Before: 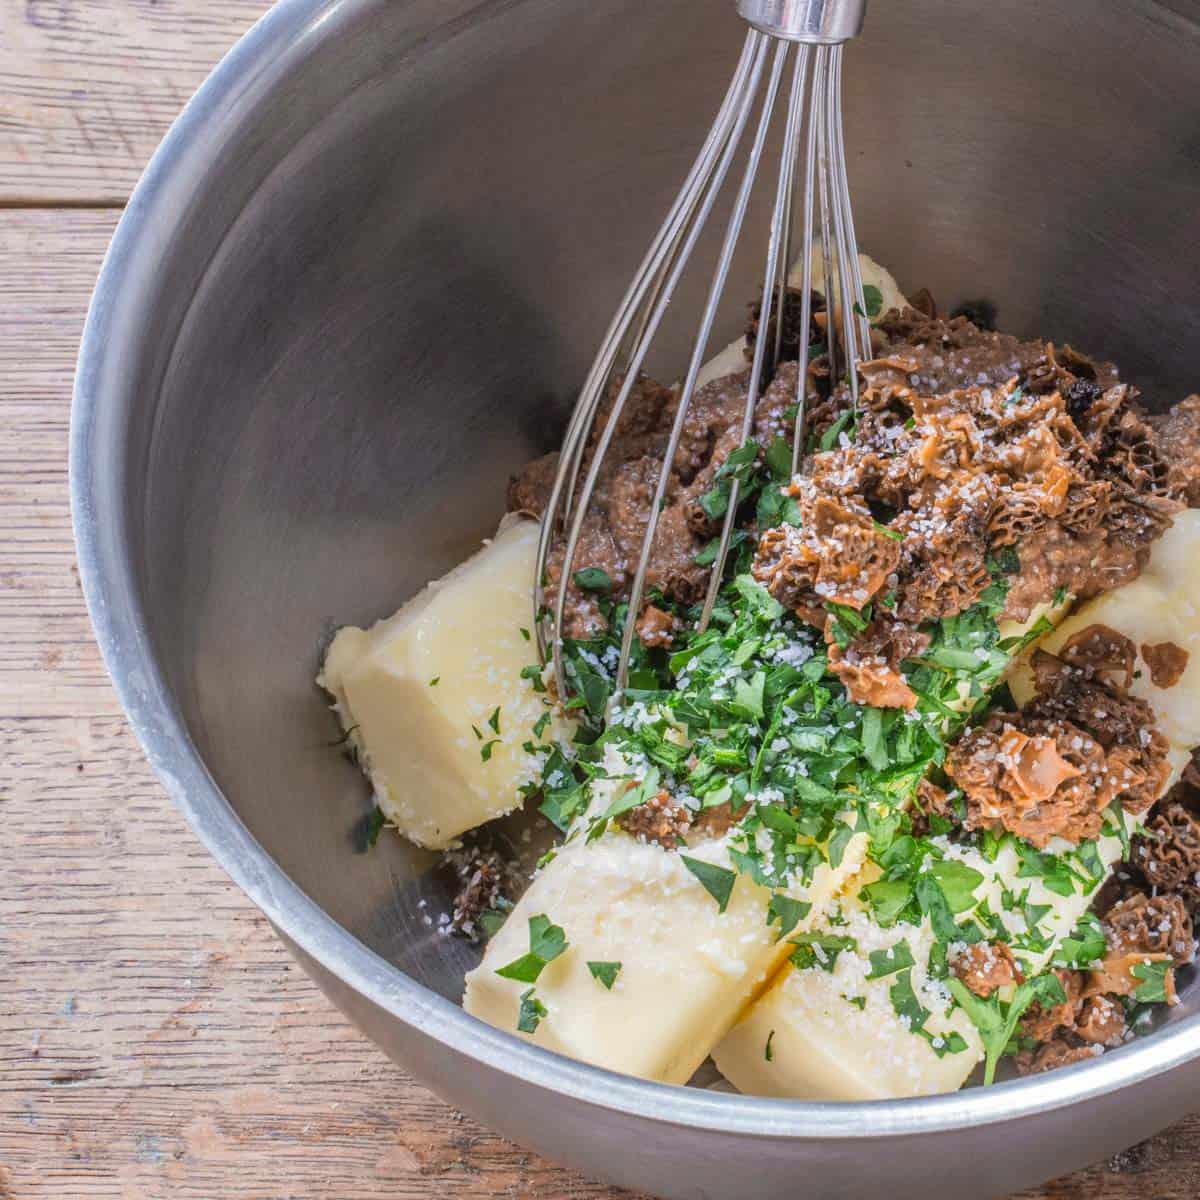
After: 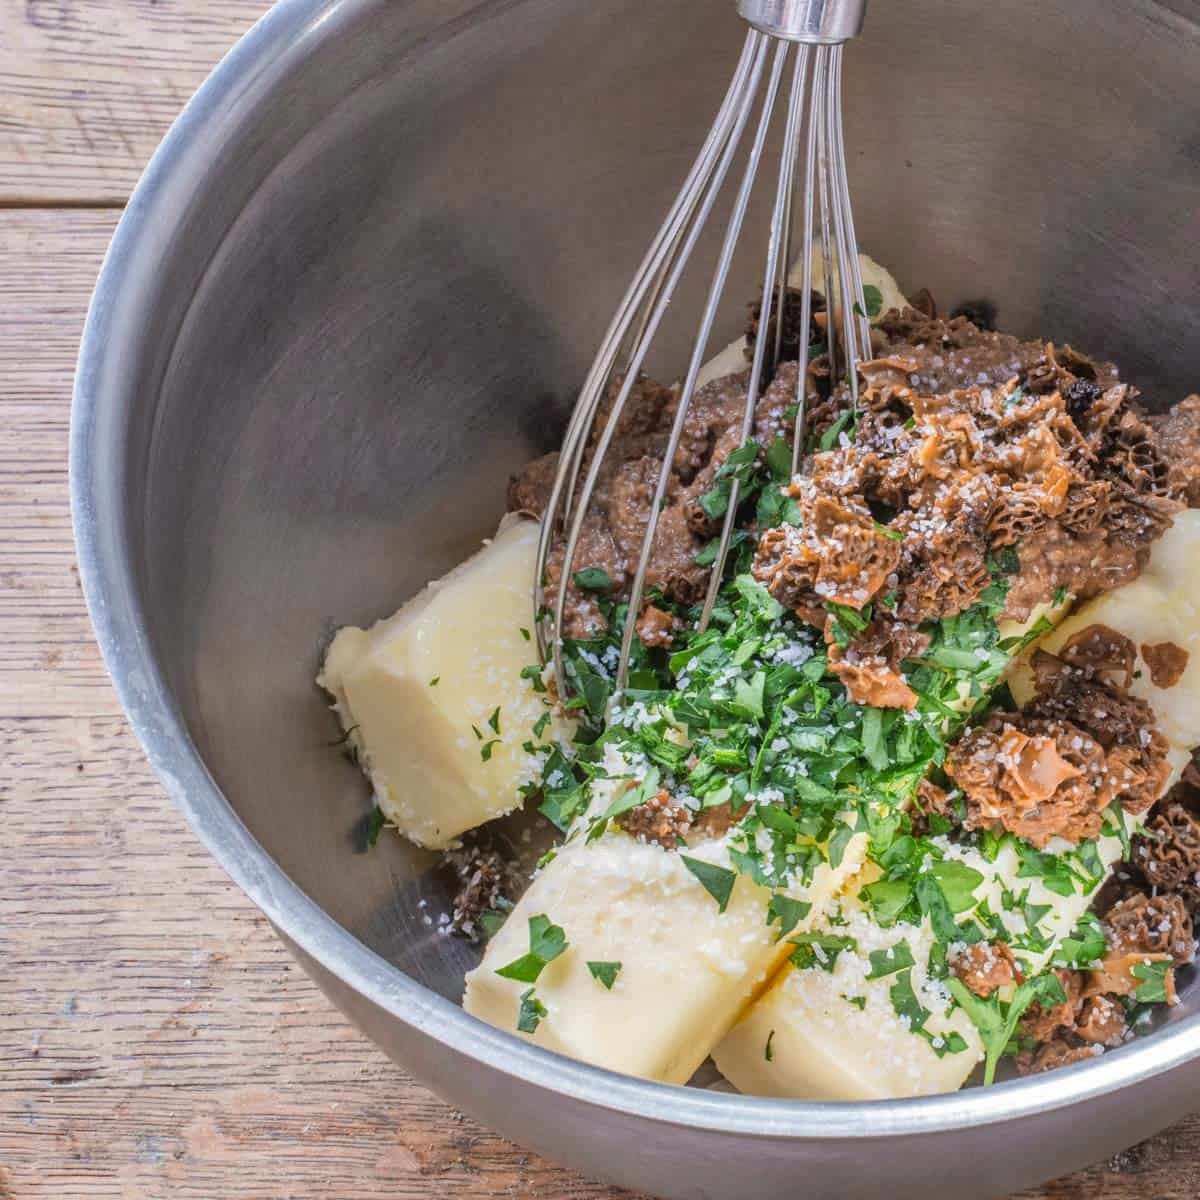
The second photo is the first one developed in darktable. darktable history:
shadows and highlights: shadows 74.31, highlights -24.25, soften with gaussian
